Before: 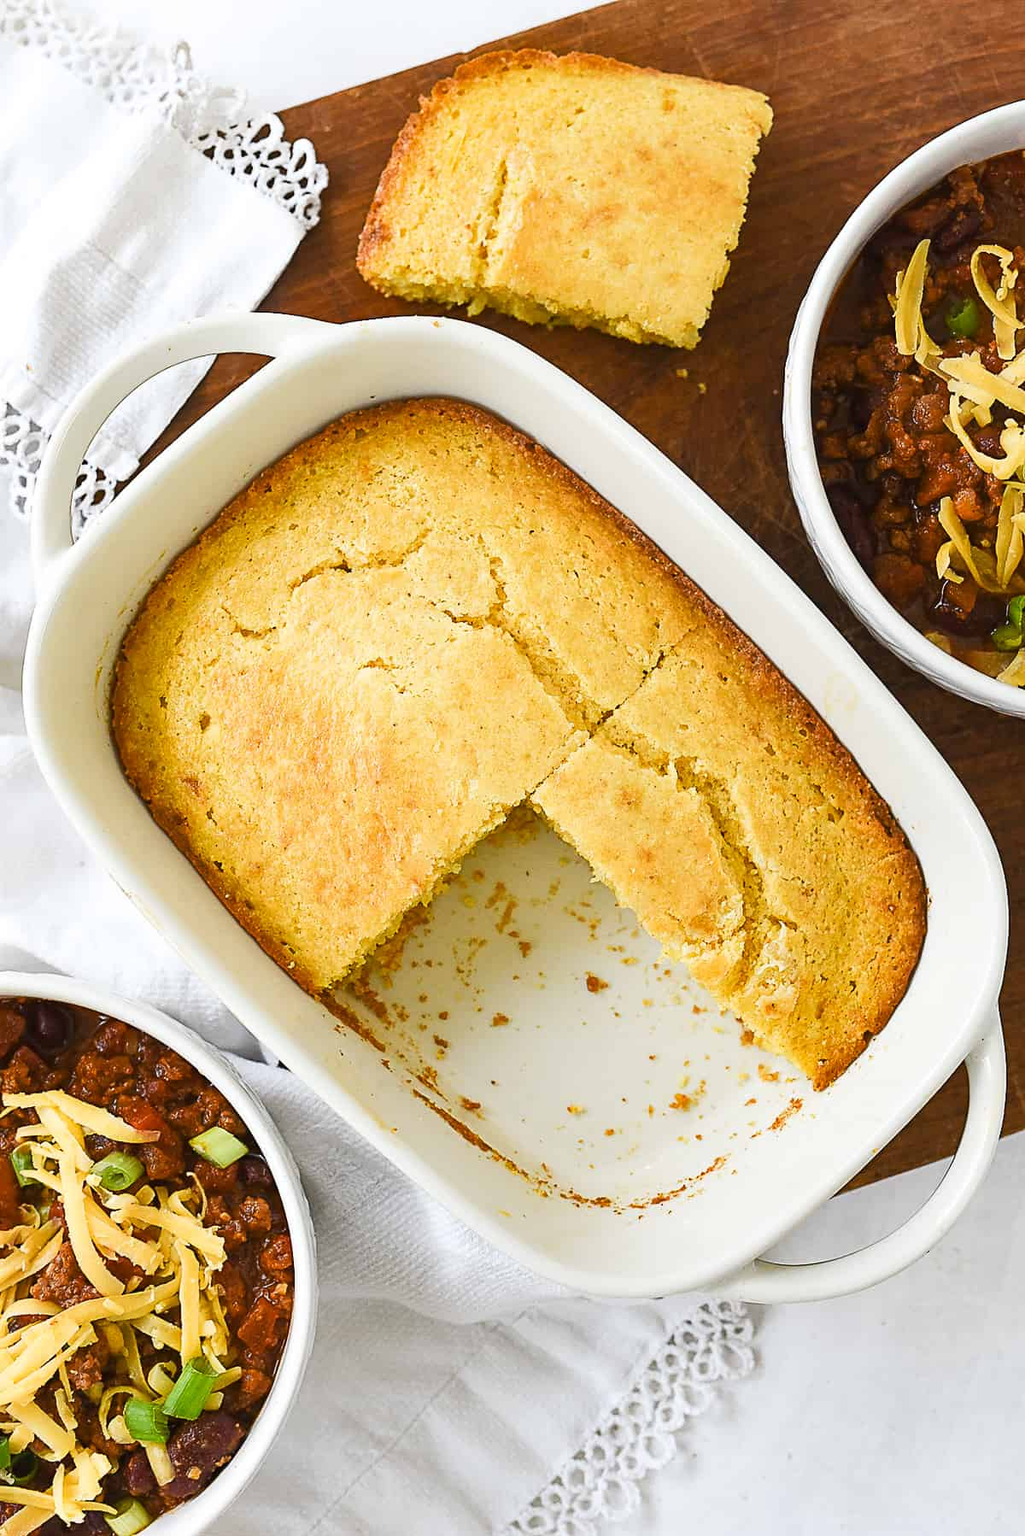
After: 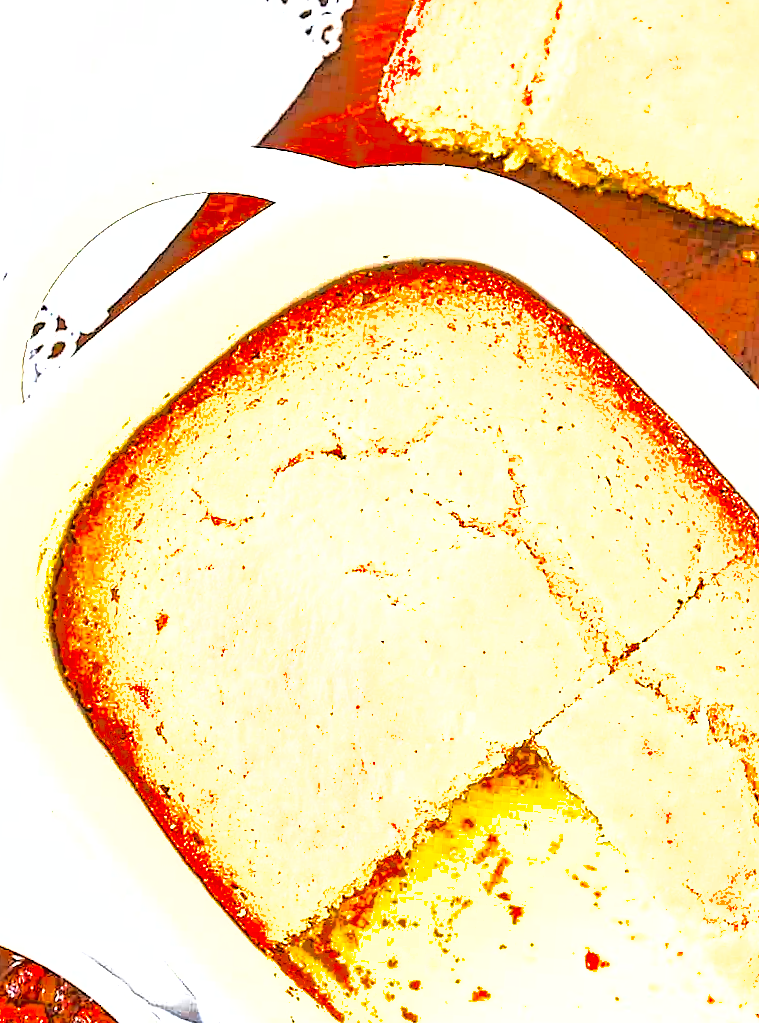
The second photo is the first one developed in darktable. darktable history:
color calibration: output R [0.948, 0.091, -0.04, 0], output G [-0.3, 1.384, -0.085, 0], output B [-0.108, 0.061, 1.08, 0], illuminant same as pipeline (D50), adaptation none (bypass), x 0.332, y 0.334, temperature 5016.71 K
sharpen: radius 1.276, amount 0.307, threshold 0.058
exposure: black level correction 0, exposure 1.759 EV, compensate exposure bias true, compensate highlight preservation false
base curve: curves: ch0 [(0, 0) (0.04, 0.03) (0.133, 0.232) (0.448, 0.748) (0.843, 0.968) (1, 1)]
crop and rotate: angle -4.26°, left 2.266%, top 6.775%, right 27.583%, bottom 30.156%
local contrast: mode bilateral grid, contrast 21, coarseness 50, detail 120%, midtone range 0.2
shadows and highlights: shadows 40.07, highlights -59.95
contrast equalizer: octaves 7, y [[0.5, 0.5, 0.5, 0.539, 0.64, 0.611], [0.5 ×6], [0.5 ×6], [0 ×6], [0 ×6]]
